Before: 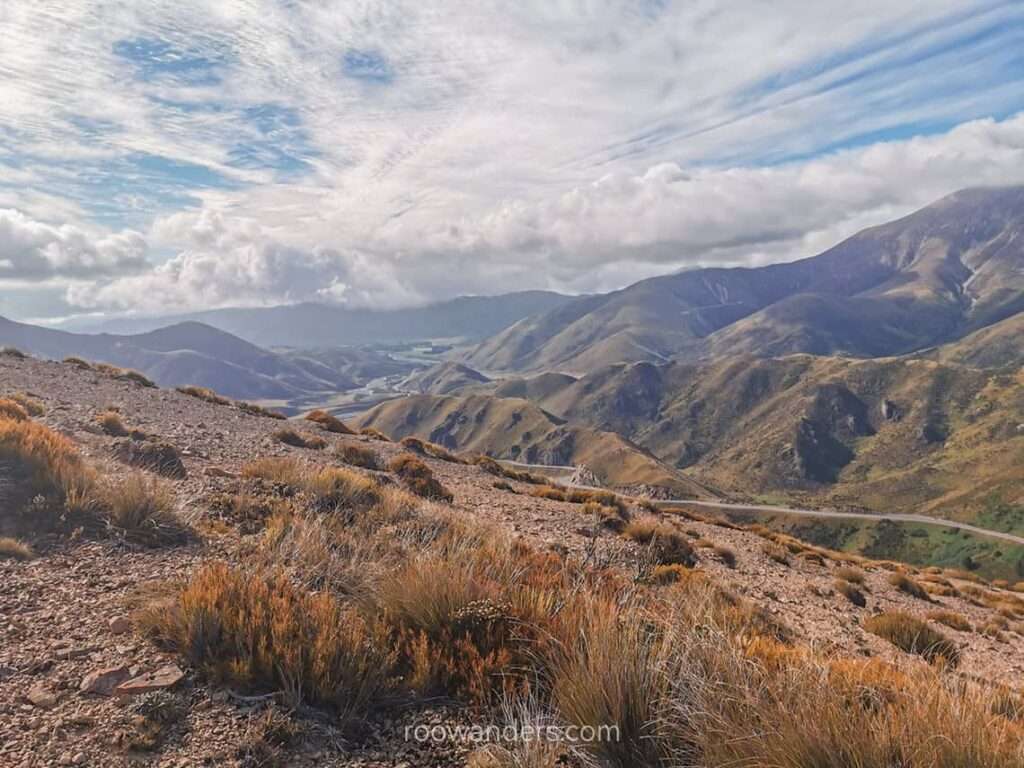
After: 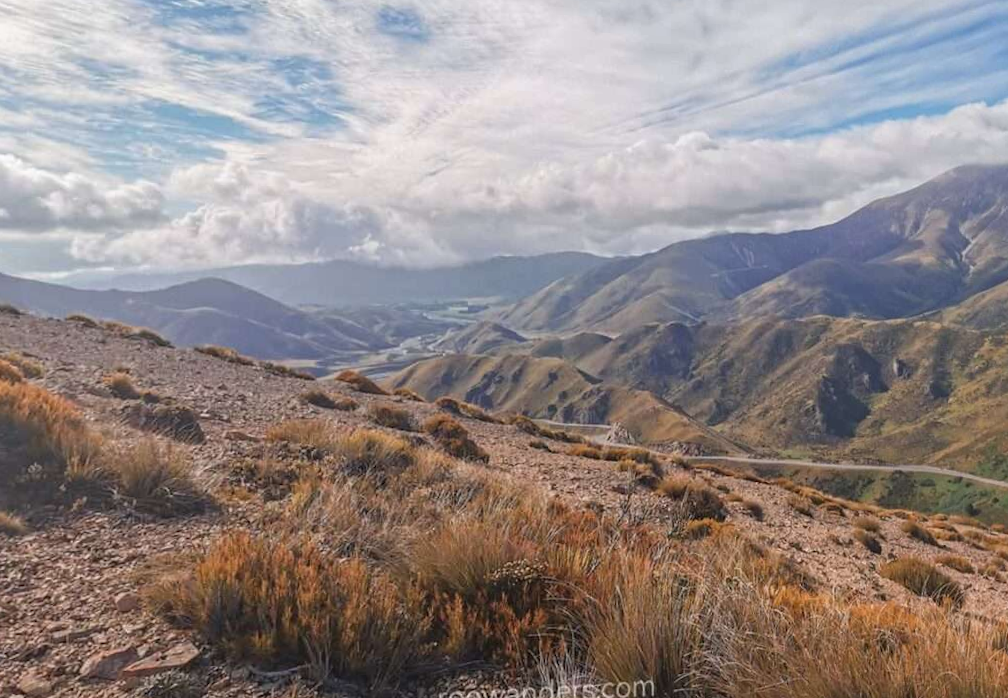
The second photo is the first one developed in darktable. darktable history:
tone equalizer: on, module defaults
rotate and perspective: rotation -0.013°, lens shift (vertical) -0.027, lens shift (horizontal) 0.178, crop left 0.016, crop right 0.989, crop top 0.082, crop bottom 0.918
